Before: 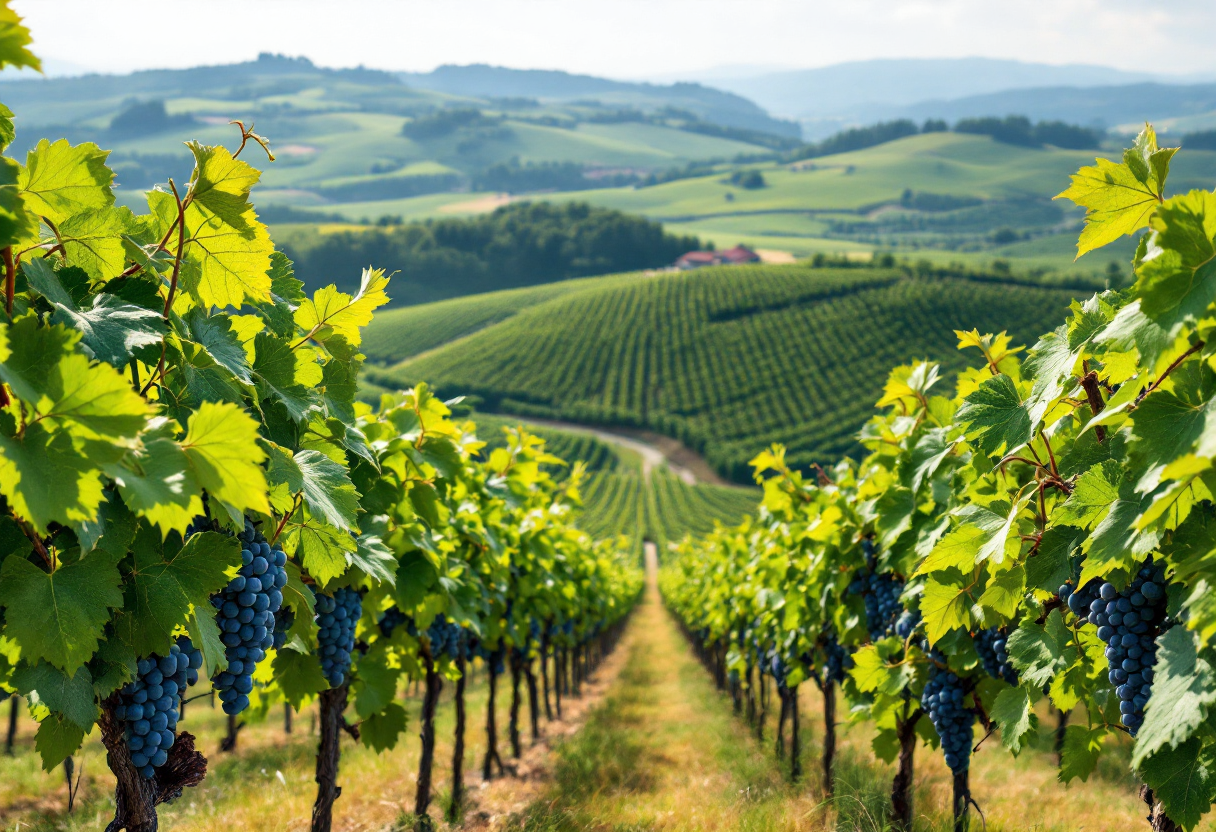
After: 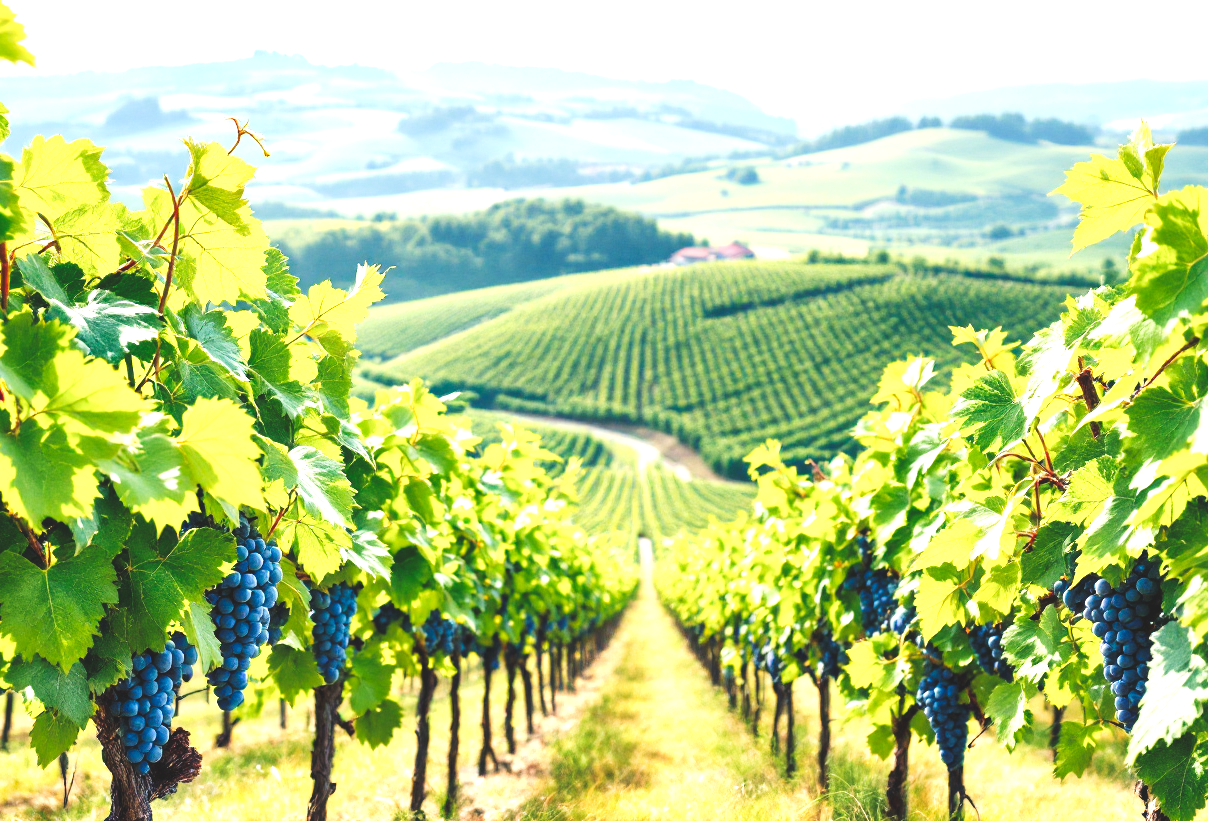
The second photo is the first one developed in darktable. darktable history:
exposure: black level correction 0, exposure 1.465 EV
tone curve: curves: ch0 [(0, 0) (0.003, 0.117) (0.011, 0.125) (0.025, 0.133) (0.044, 0.144) (0.069, 0.152) (0.1, 0.167) (0.136, 0.186) (0.177, 0.21) (0.224, 0.244) (0.277, 0.295) (0.335, 0.357) (0.399, 0.445) (0.468, 0.531) (0.543, 0.629) (0.623, 0.716) (0.709, 0.803) (0.801, 0.876) (0.898, 0.939) (1, 1)], preserve colors none
crop: left 0.449%, top 0.581%, right 0.206%, bottom 0.713%
